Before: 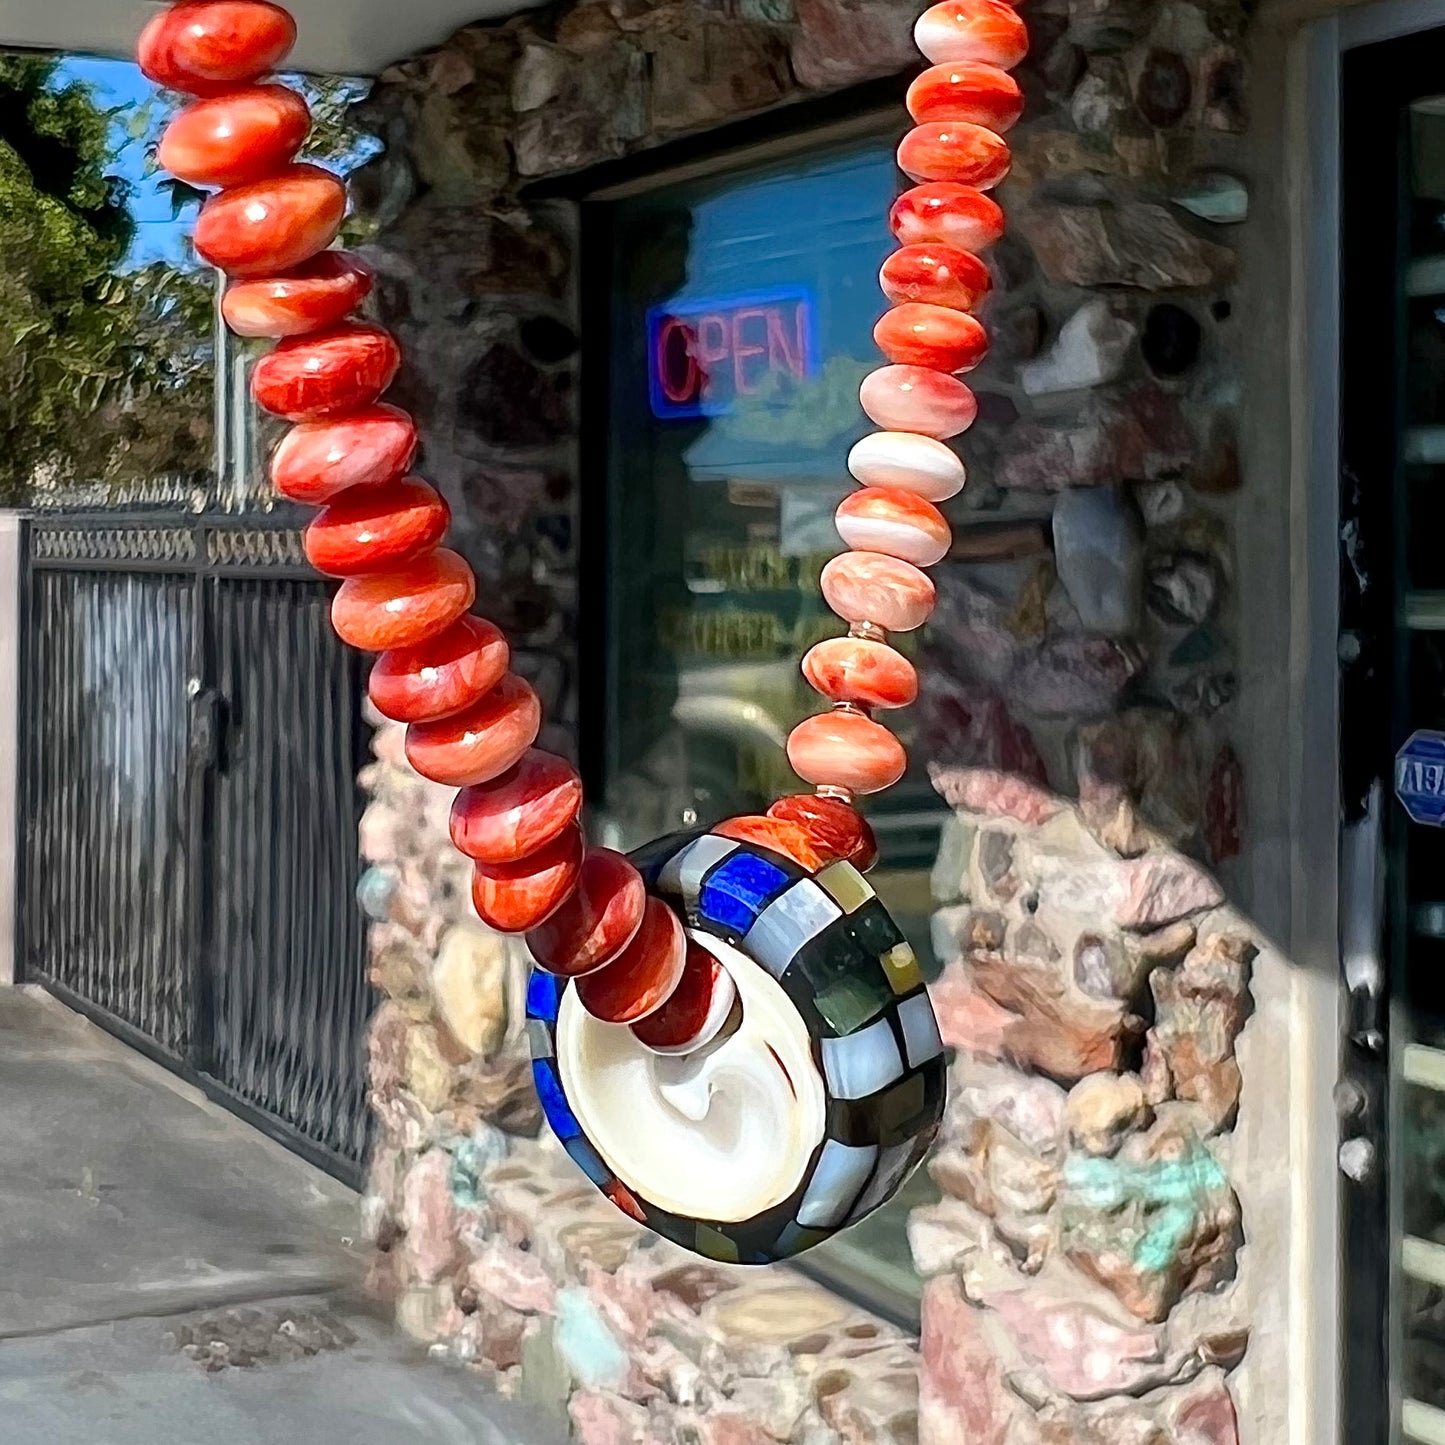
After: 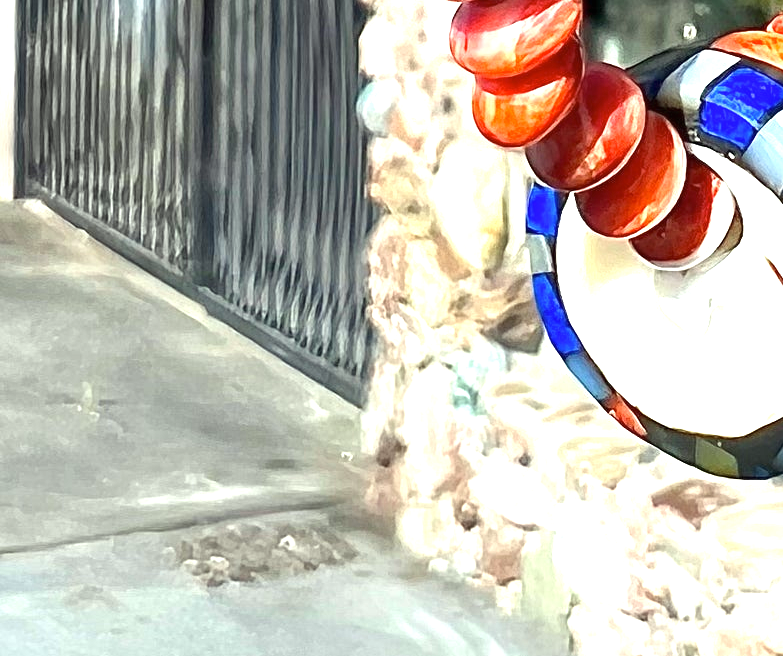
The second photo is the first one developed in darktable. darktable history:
exposure: black level correction 0, exposure 1.297 EV, compensate highlight preservation false
color correction: highlights a* -4.84, highlights b* 5.04, saturation 0.967
crop and rotate: top 54.366%, right 45.79%, bottom 0.171%
